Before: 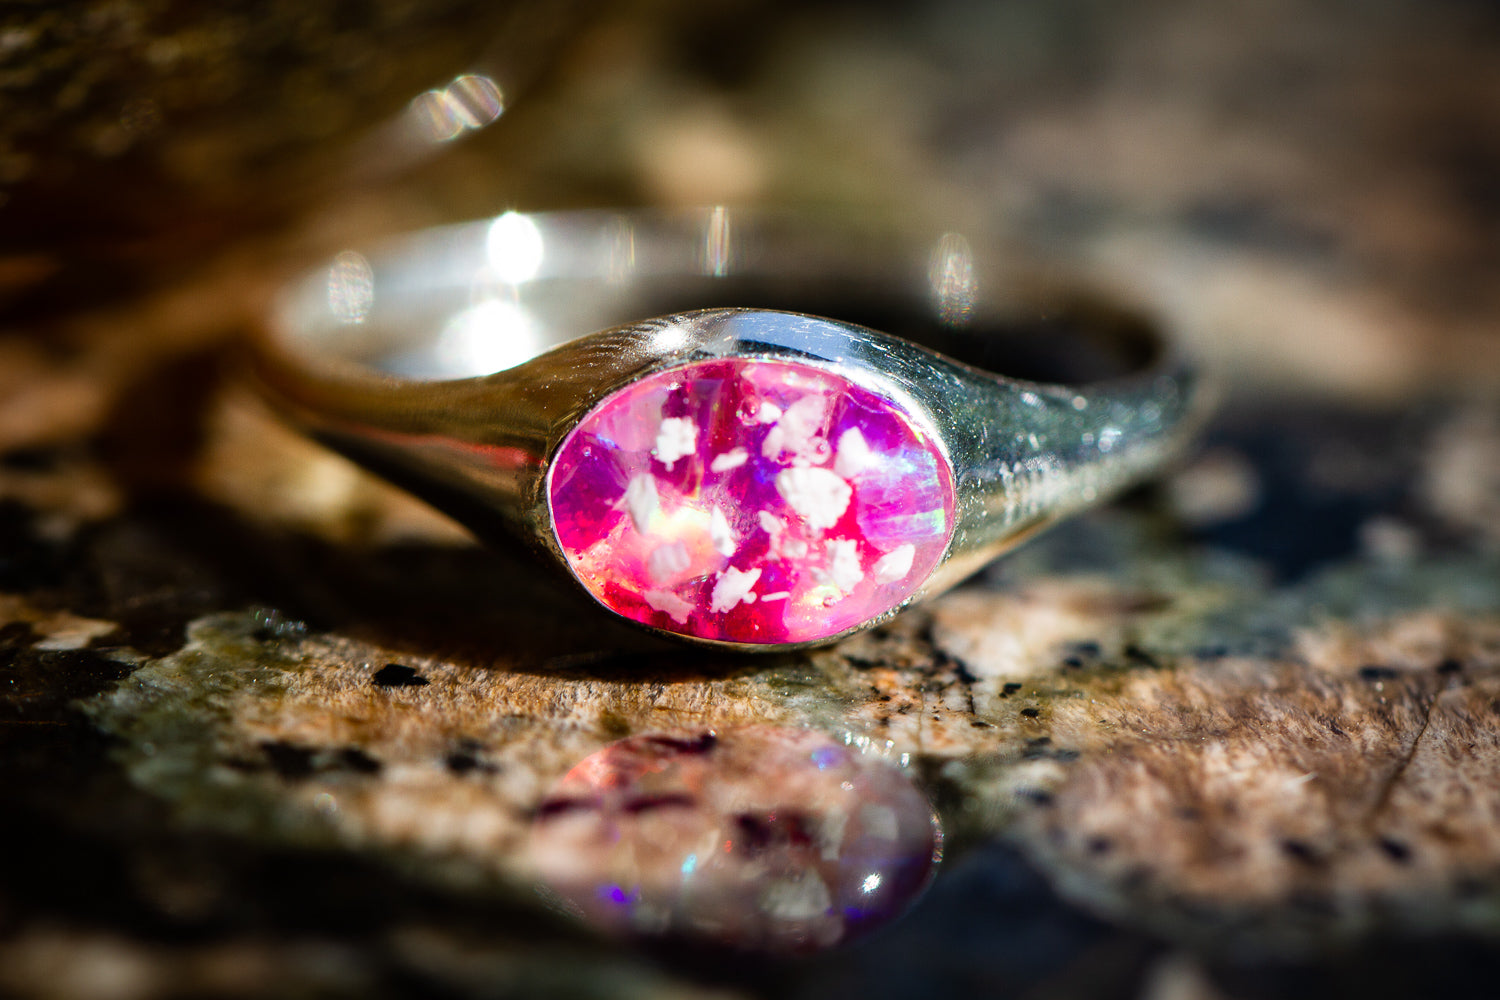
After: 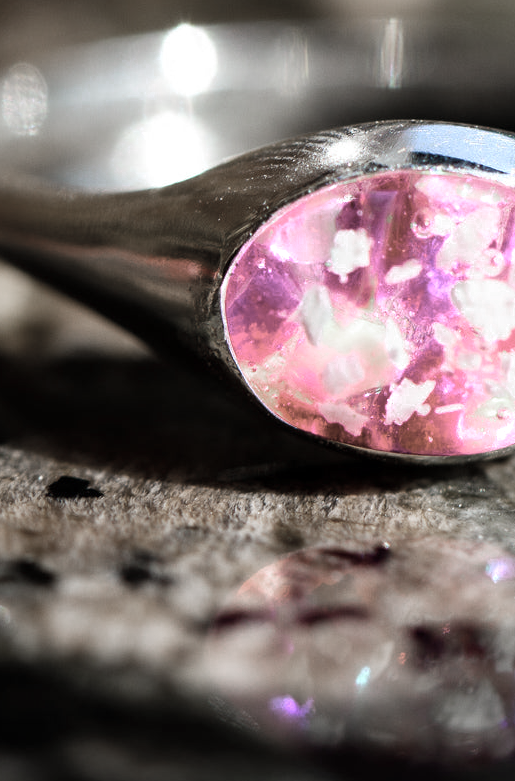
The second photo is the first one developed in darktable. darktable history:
color zones: curves: ch0 [(0, 0.613) (0.01, 0.613) (0.245, 0.448) (0.498, 0.529) (0.642, 0.665) (0.879, 0.777) (0.99, 0.613)]; ch1 [(0, 0.272) (0.219, 0.127) (0.724, 0.346)]
crop and rotate: left 21.779%, top 18.842%, right 43.882%, bottom 2.992%
